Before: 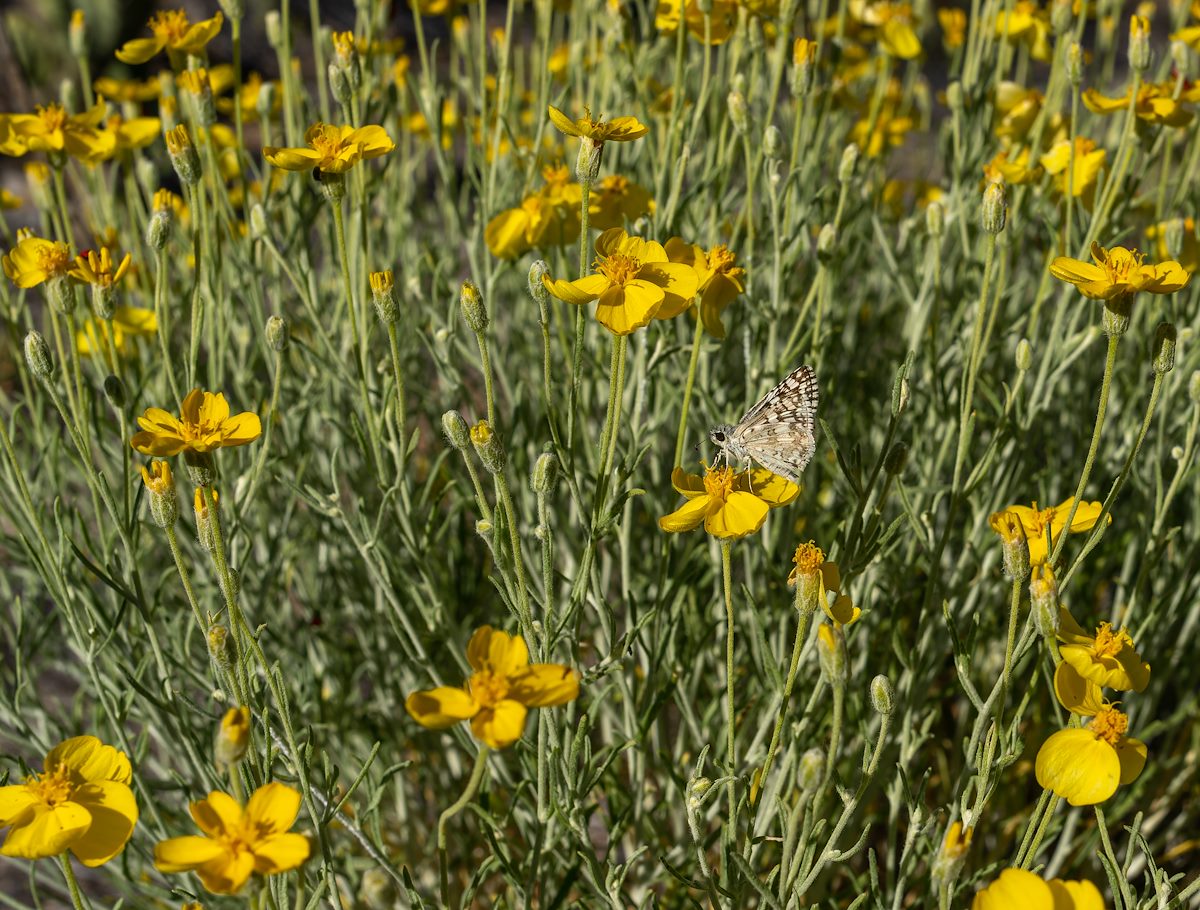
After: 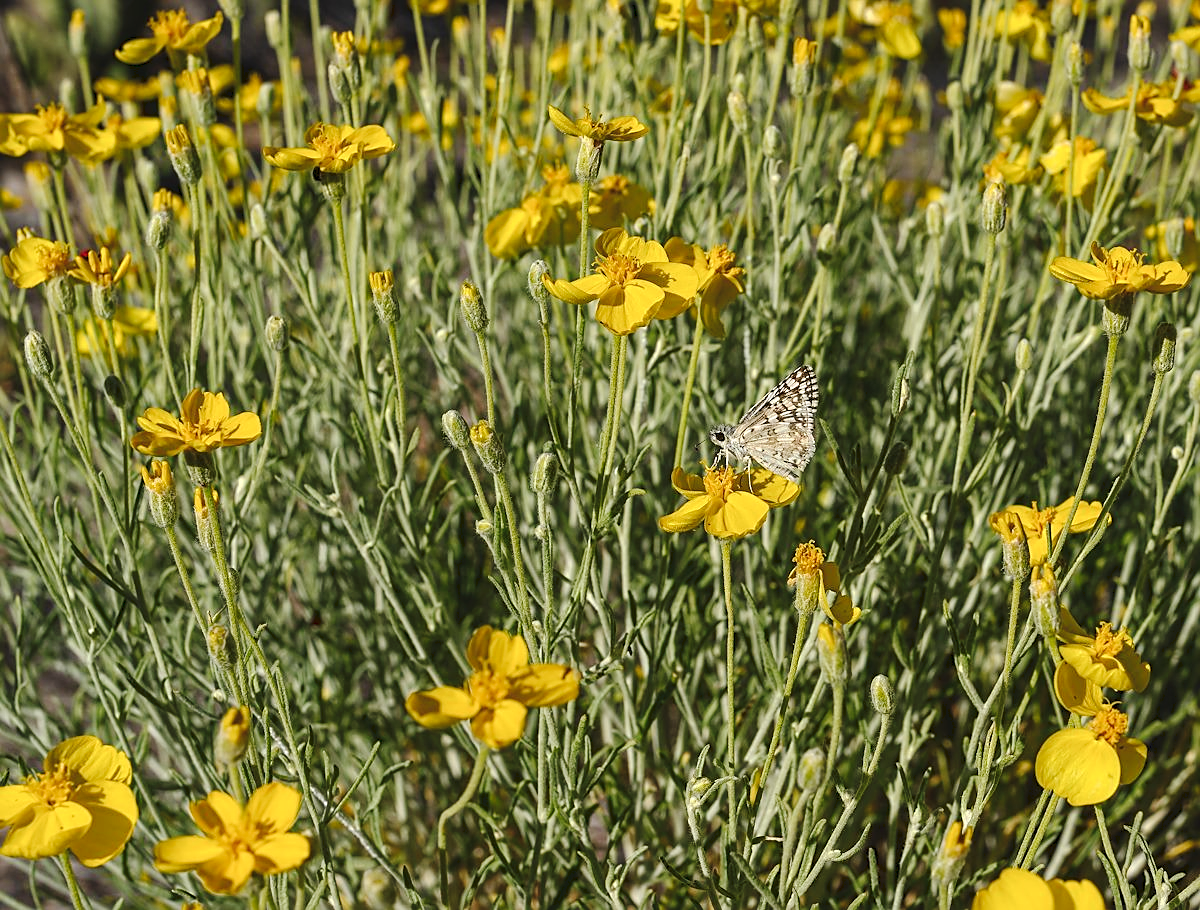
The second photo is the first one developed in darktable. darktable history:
sharpen: on, module defaults
exposure: exposure 0.198 EV, compensate highlight preservation false
tone curve: curves: ch0 [(0, 0) (0.003, 0.054) (0.011, 0.058) (0.025, 0.069) (0.044, 0.087) (0.069, 0.1) (0.1, 0.123) (0.136, 0.152) (0.177, 0.183) (0.224, 0.234) (0.277, 0.291) (0.335, 0.367) (0.399, 0.441) (0.468, 0.524) (0.543, 0.6) (0.623, 0.673) (0.709, 0.744) (0.801, 0.812) (0.898, 0.89) (1, 1)], preserve colors none
